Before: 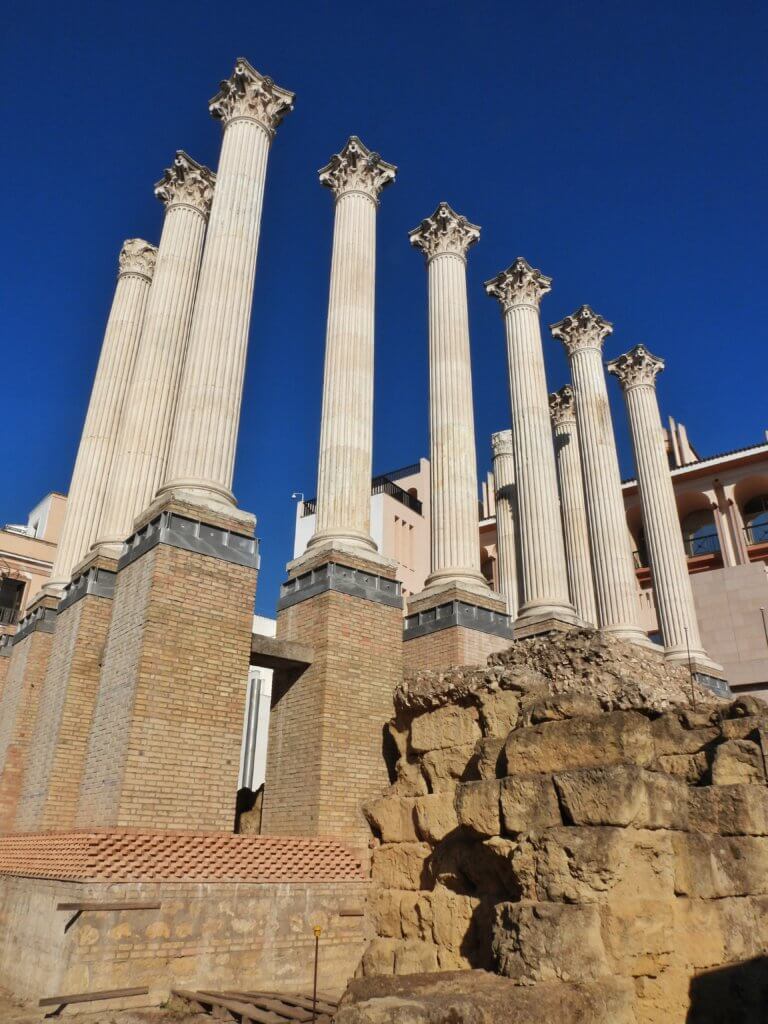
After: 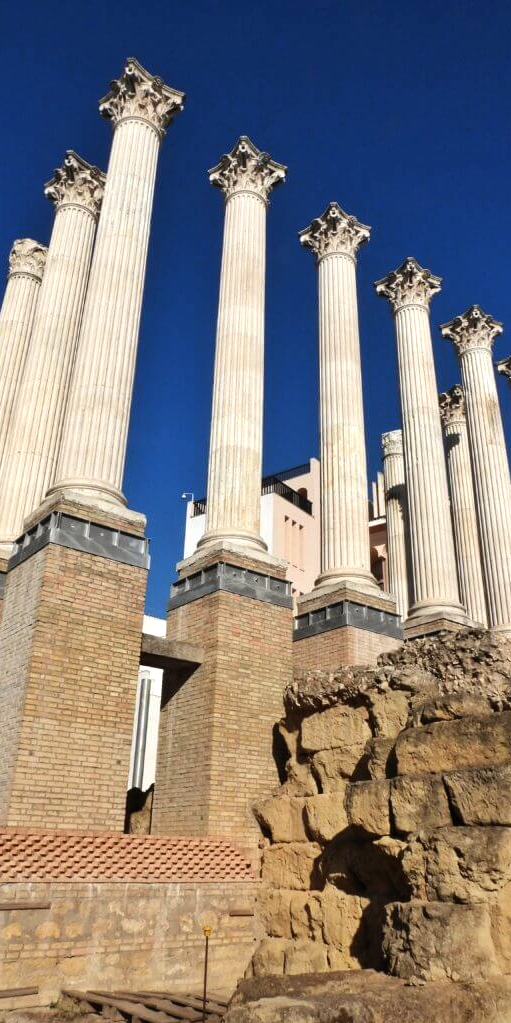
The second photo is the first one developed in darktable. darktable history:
crop and rotate: left 14.385%, right 18.948%
tone equalizer: -8 EV -0.417 EV, -7 EV -0.389 EV, -6 EV -0.333 EV, -5 EV -0.222 EV, -3 EV 0.222 EV, -2 EV 0.333 EV, -1 EV 0.389 EV, +0 EV 0.417 EV, edges refinement/feathering 500, mask exposure compensation -1.25 EV, preserve details no
